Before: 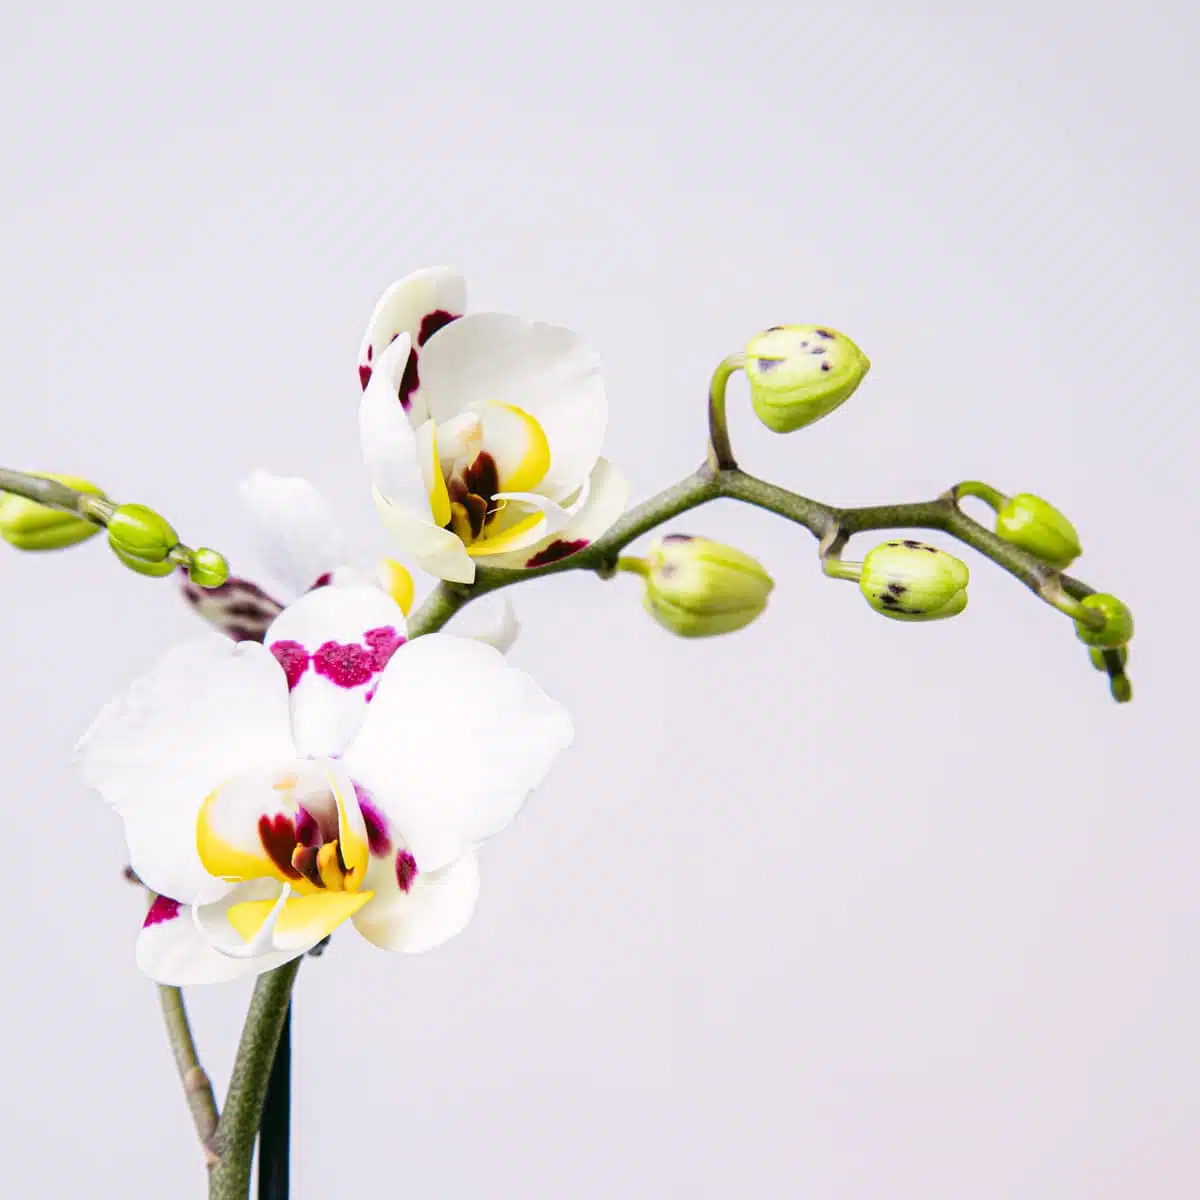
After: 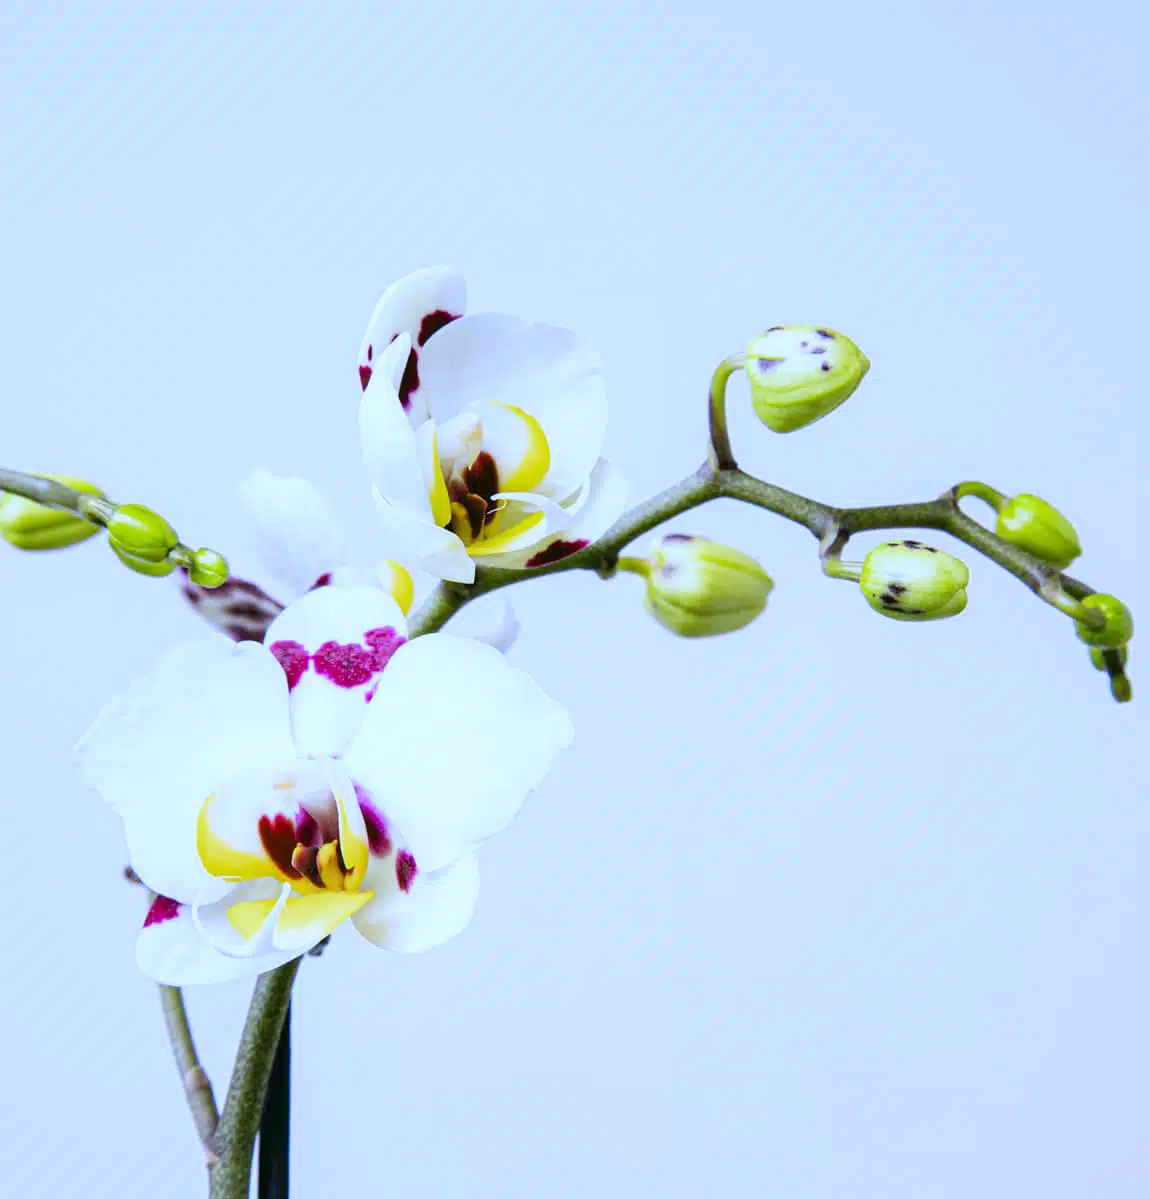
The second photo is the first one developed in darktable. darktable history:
white balance: red 0.871, blue 1.249
crop: right 4.126%, bottom 0.031%
